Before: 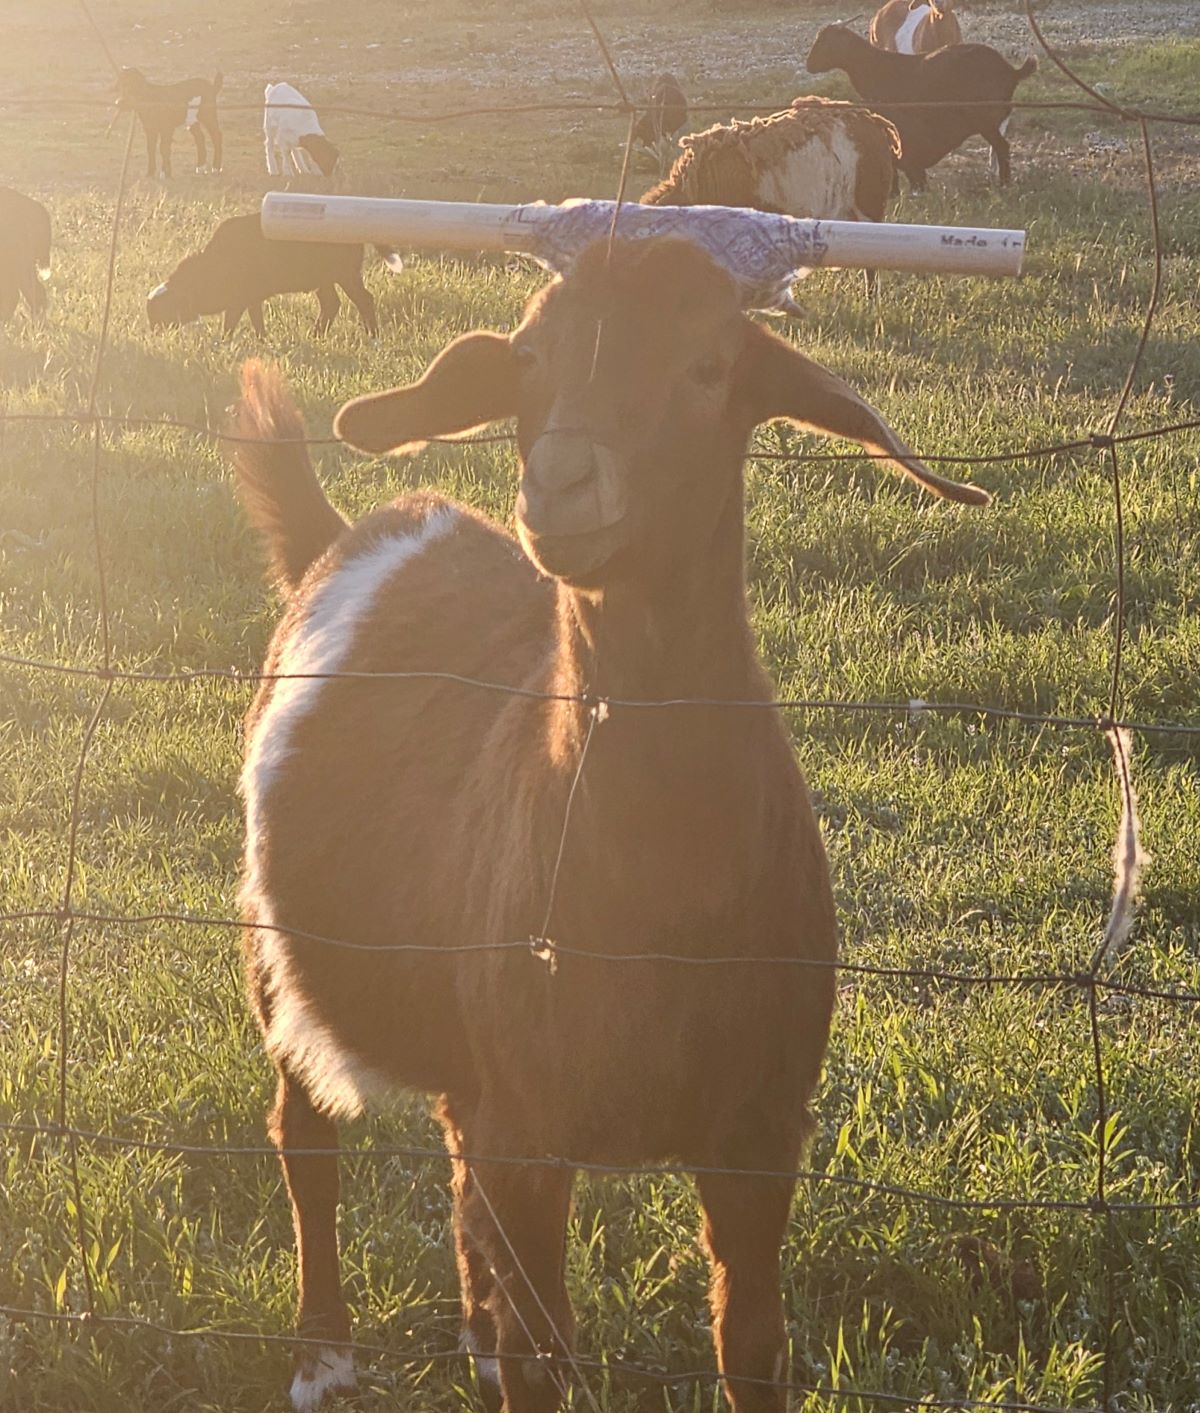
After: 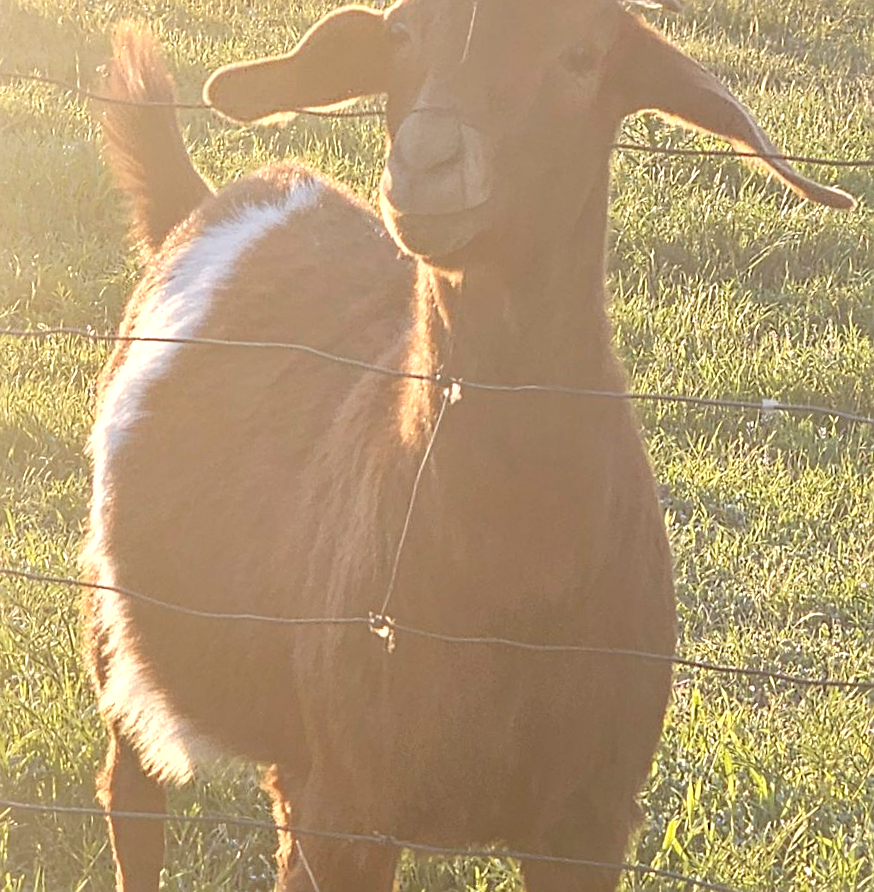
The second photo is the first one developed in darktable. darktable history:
exposure: black level correction 0.001, exposure 0.5 EV, compensate exposure bias true, compensate highlight preservation false
crop and rotate: angle -3.37°, left 9.79%, top 20.73%, right 12.42%, bottom 11.82%
white balance: red 0.982, blue 1.018
tone equalizer: on, module defaults
sharpen: on, module defaults
bloom: size 38%, threshold 95%, strength 30%
shadows and highlights: shadows 12, white point adjustment 1.2, soften with gaussian
